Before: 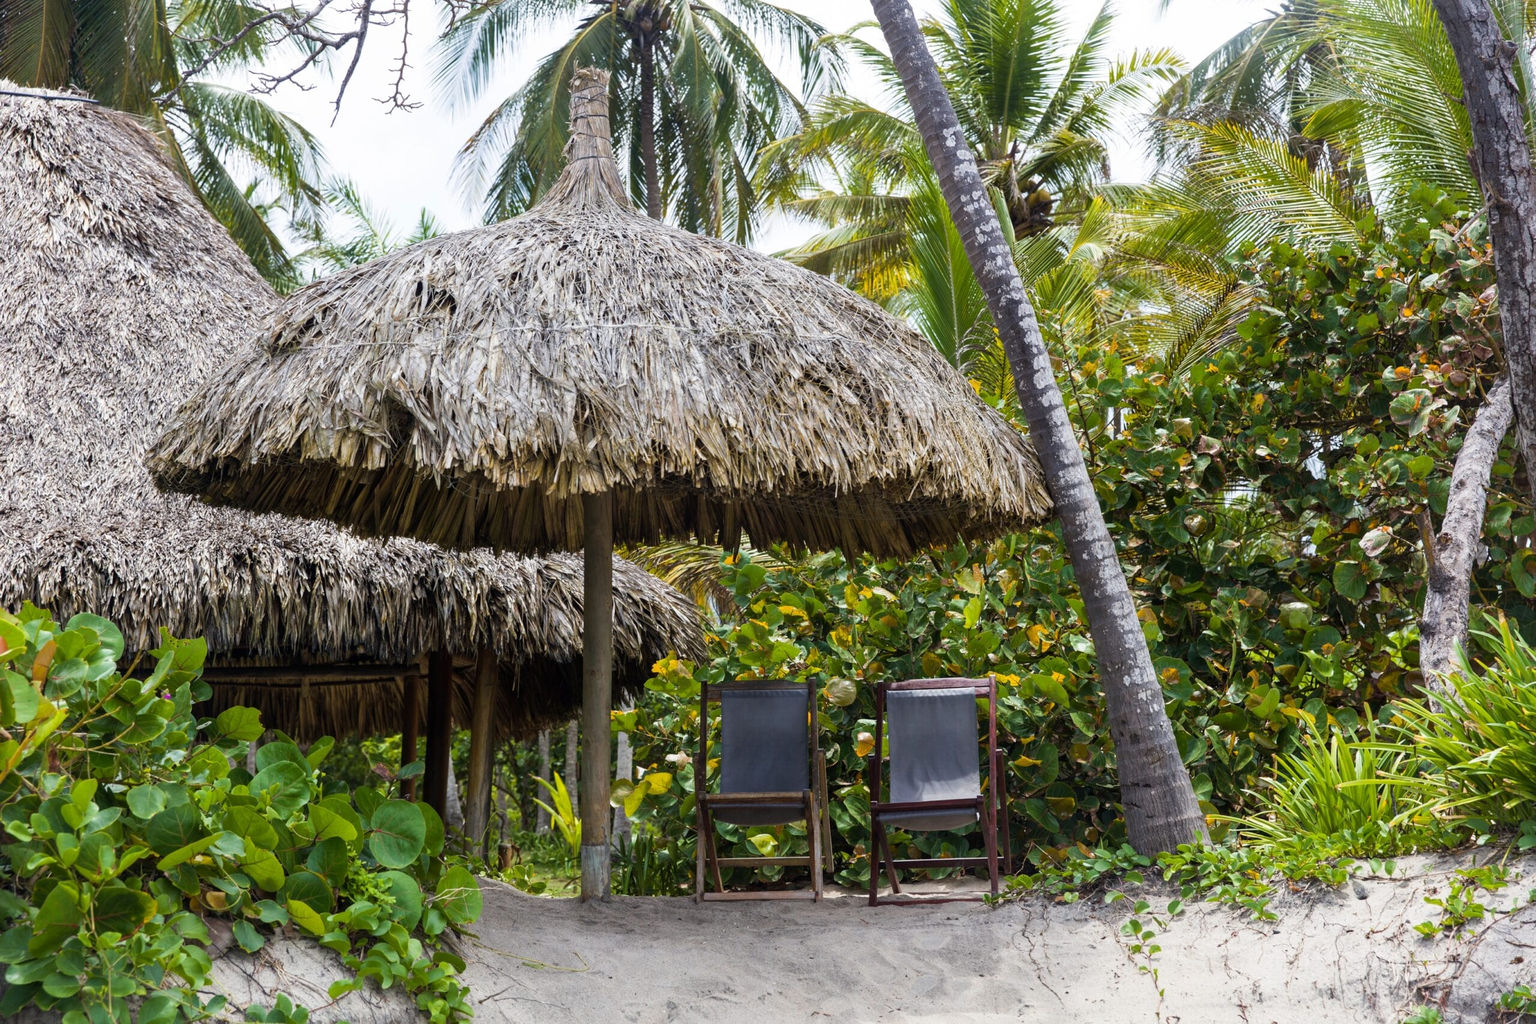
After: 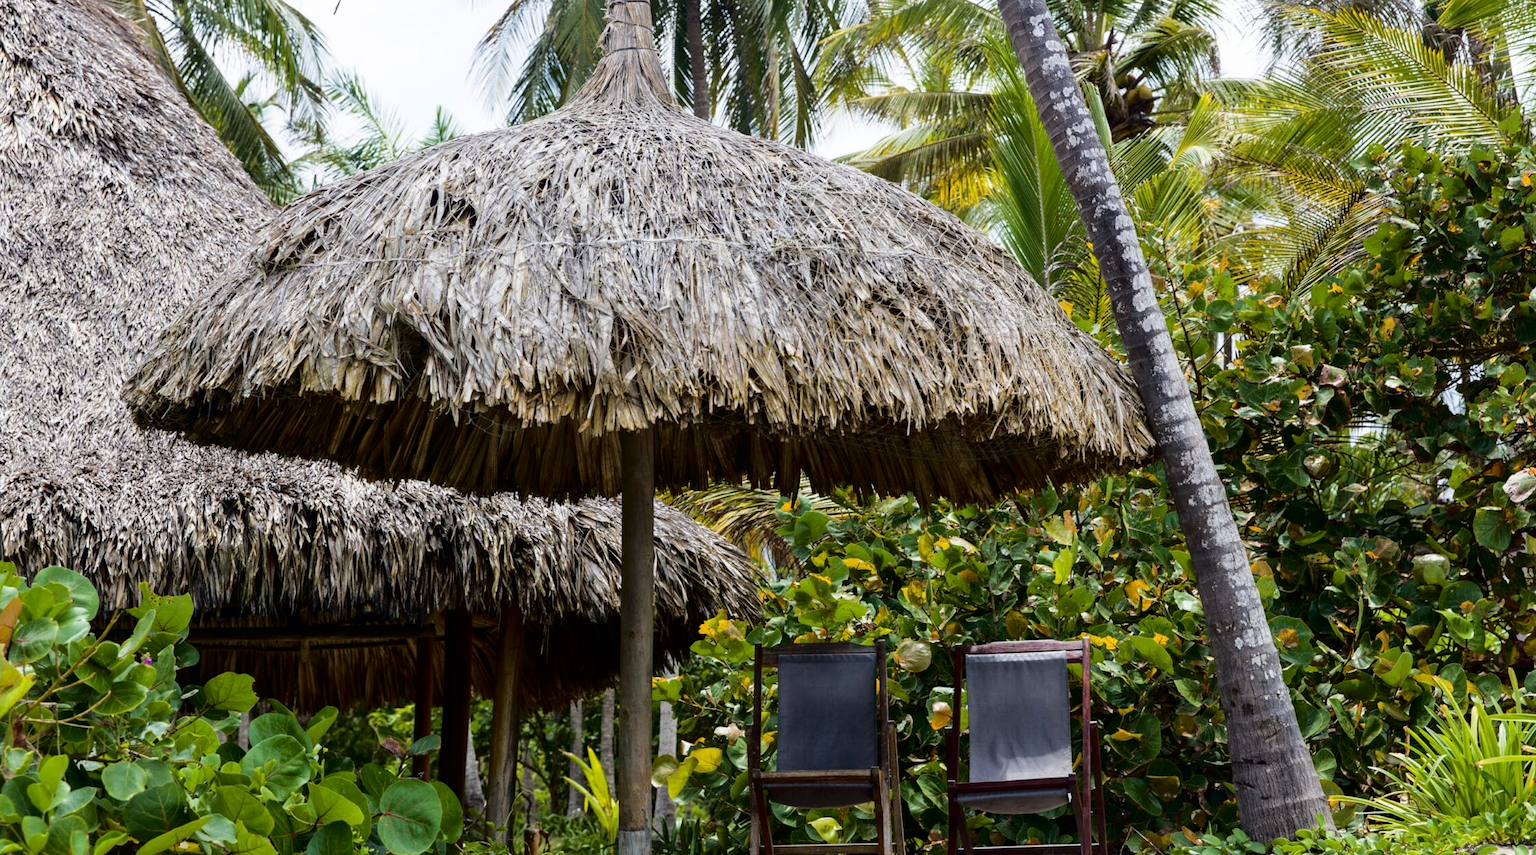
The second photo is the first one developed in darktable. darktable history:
fill light: exposure -2 EV, width 8.6
crop and rotate: left 2.425%, top 11.305%, right 9.6%, bottom 15.08%
